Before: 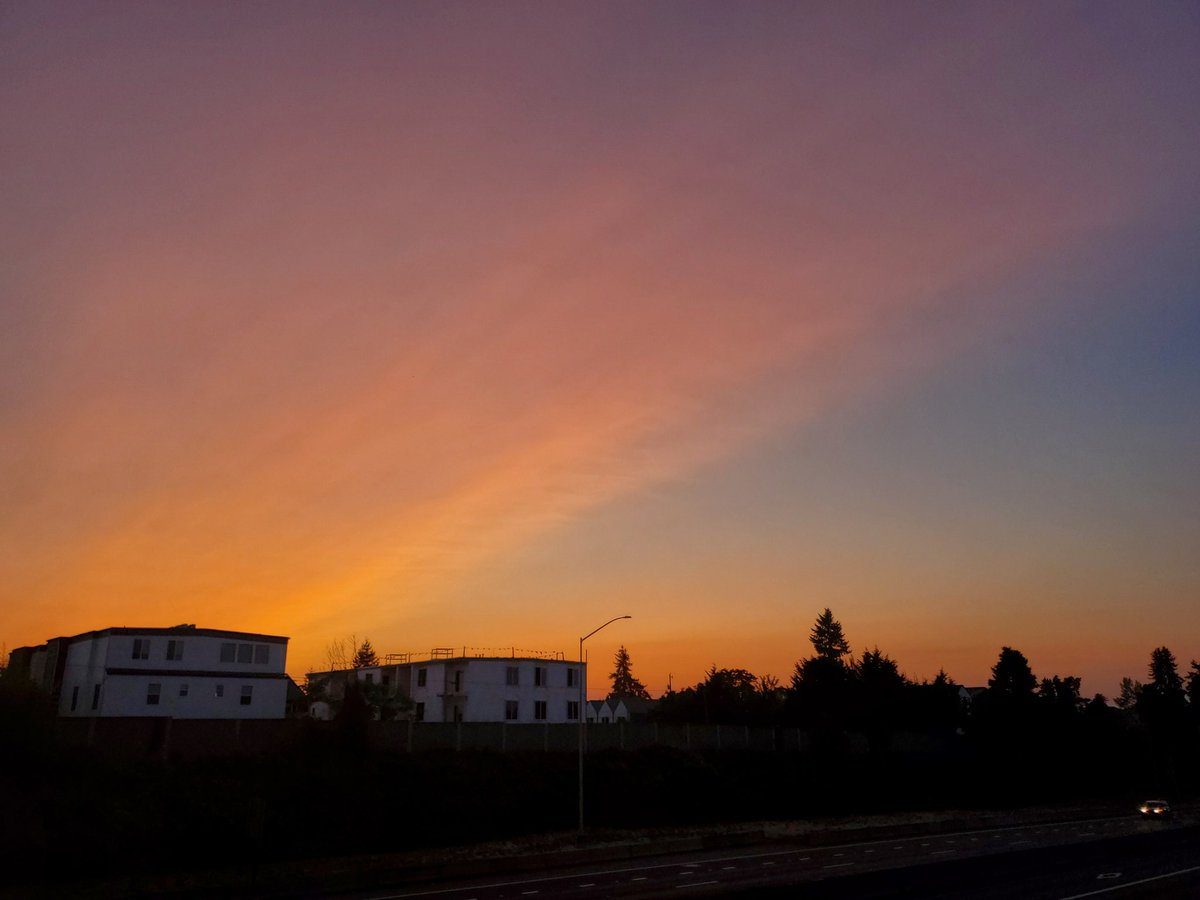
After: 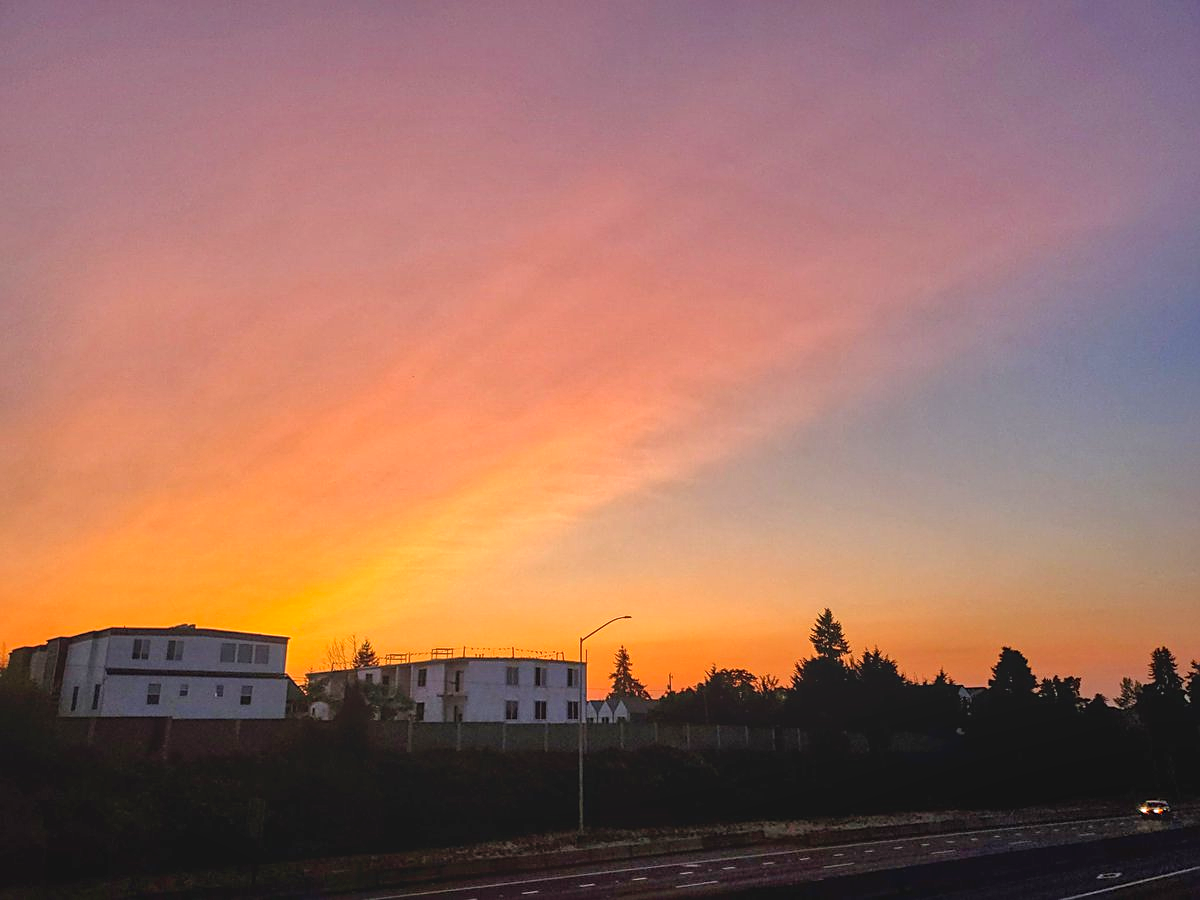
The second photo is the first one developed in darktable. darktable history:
shadows and highlights: shadows 43.57, white point adjustment -1.41, soften with gaussian
sharpen: on, module defaults
exposure: black level correction 0, exposure 1.122 EV, compensate highlight preservation false
local contrast: highlights 46%, shadows 4%, detail 101%
